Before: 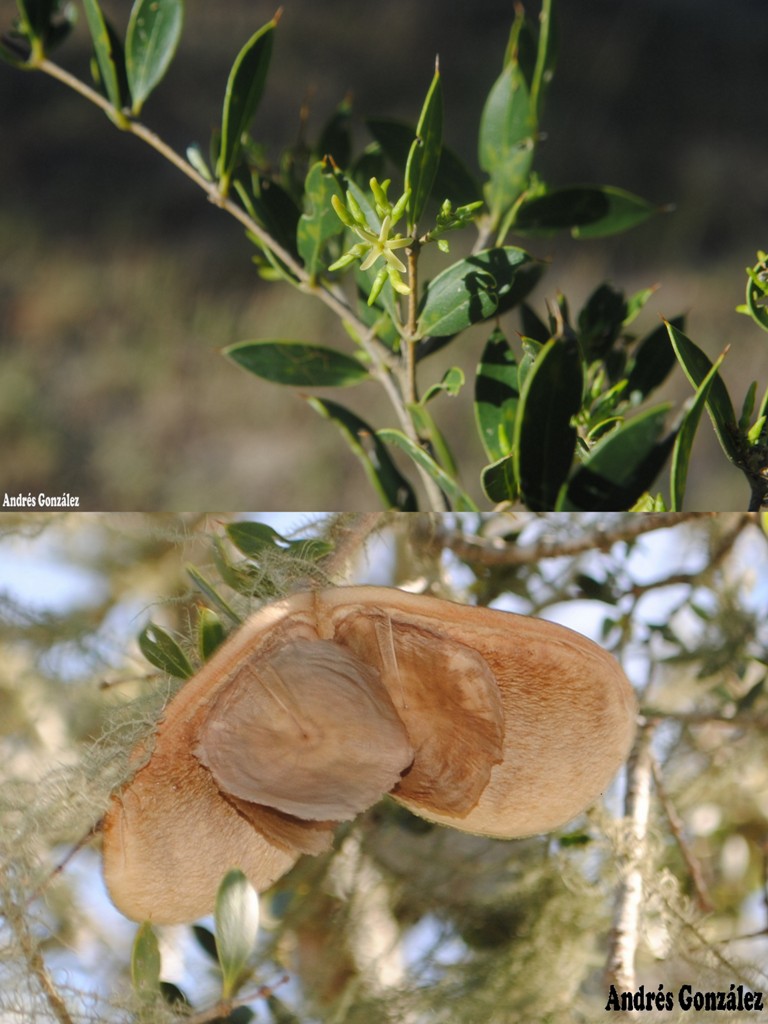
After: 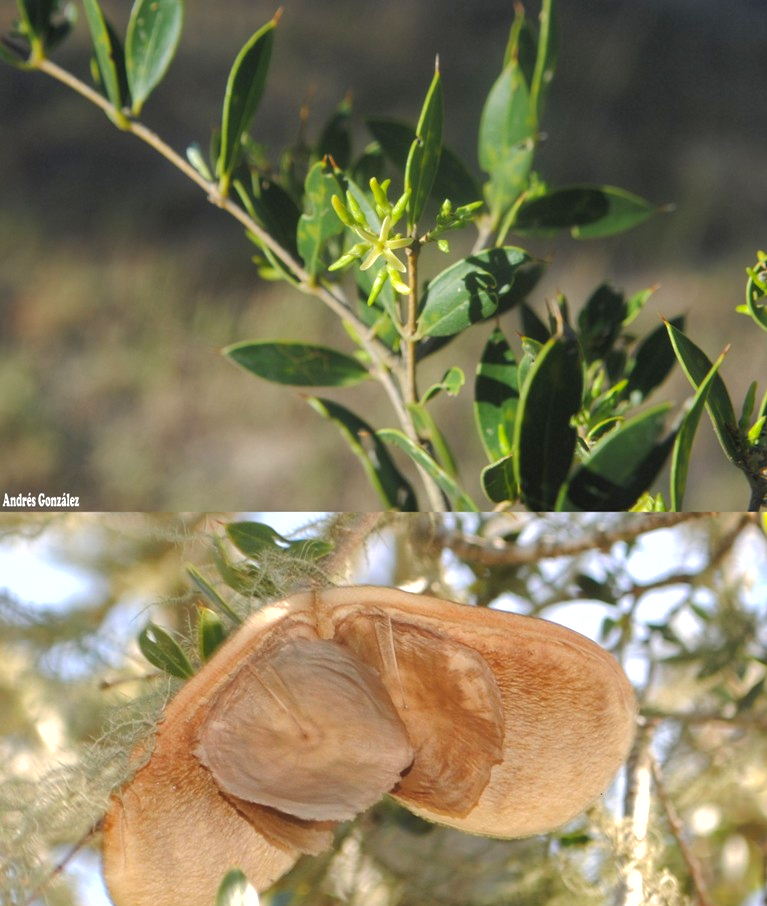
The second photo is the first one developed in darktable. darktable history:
exposure: exposure 0.566 EV, compensate highlight preservation false
crop and rotate: top 0%, bottom 11.493%
shadows and highlights: on, module defaults
